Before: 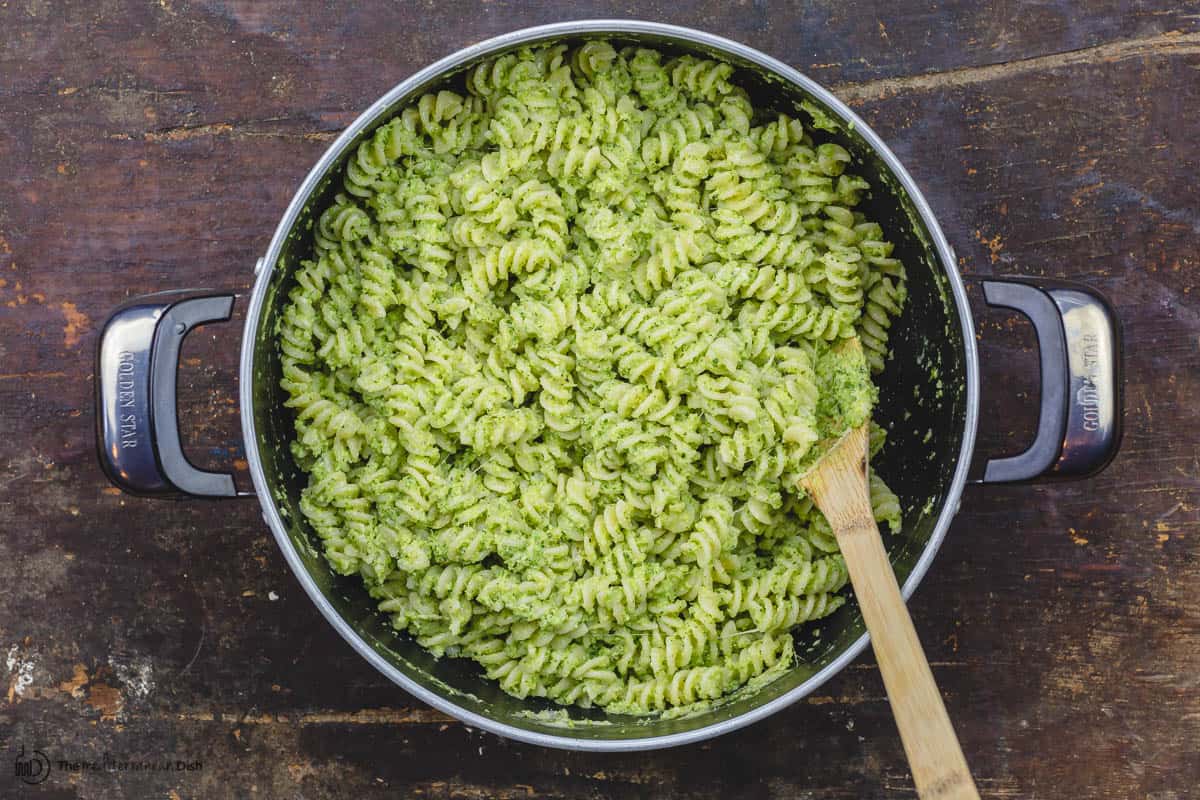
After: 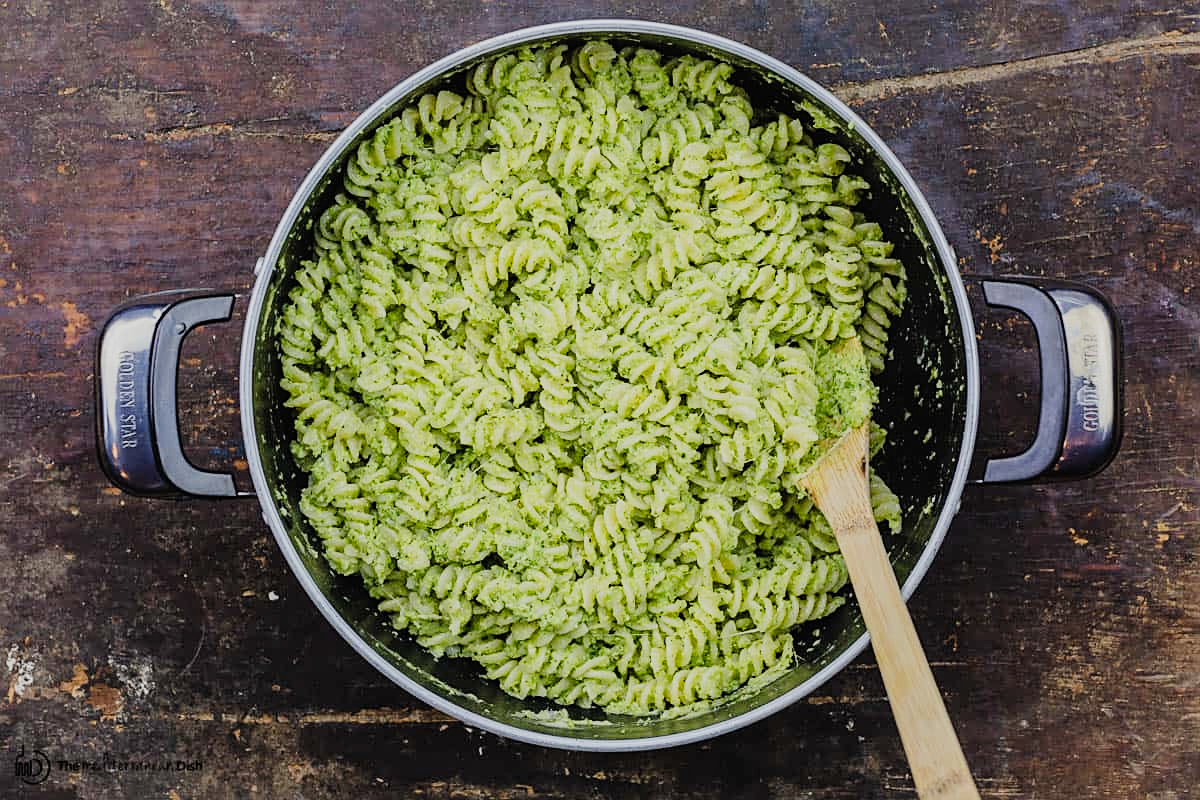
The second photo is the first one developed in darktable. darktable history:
tone curve: curves: ch0 [(0, 0) (0.071, 0.058) (0.266, 0.268) (0.498, 0.542) (0.766, 0.807) (1, 0.983)]; ch1 [(0, 0) (0.346, 0.307) (0.408, 0.387) (0.463, 0.465) (0.482, 0.493) (0.502, 0.499) (0.517, 0.502) (0.55, 0.548) (0.597, 0.61) (0.651, 0.698) (1, 1)]; ch2 [(0, 0) (0.346, 0.34) (0.434, 0.46) (0.485, 0.494) (0.5, 0.498) (0.517, 0.506) (0.526, 0.539) (0.583, 0.603) (0.625, 0.659) (1, 1)], preserve colors none
sharpen: on, module defaults
filmic rgb: black relative exposure -8.41 EV, white relative exposure 4.69 EV, hardness 3.8
